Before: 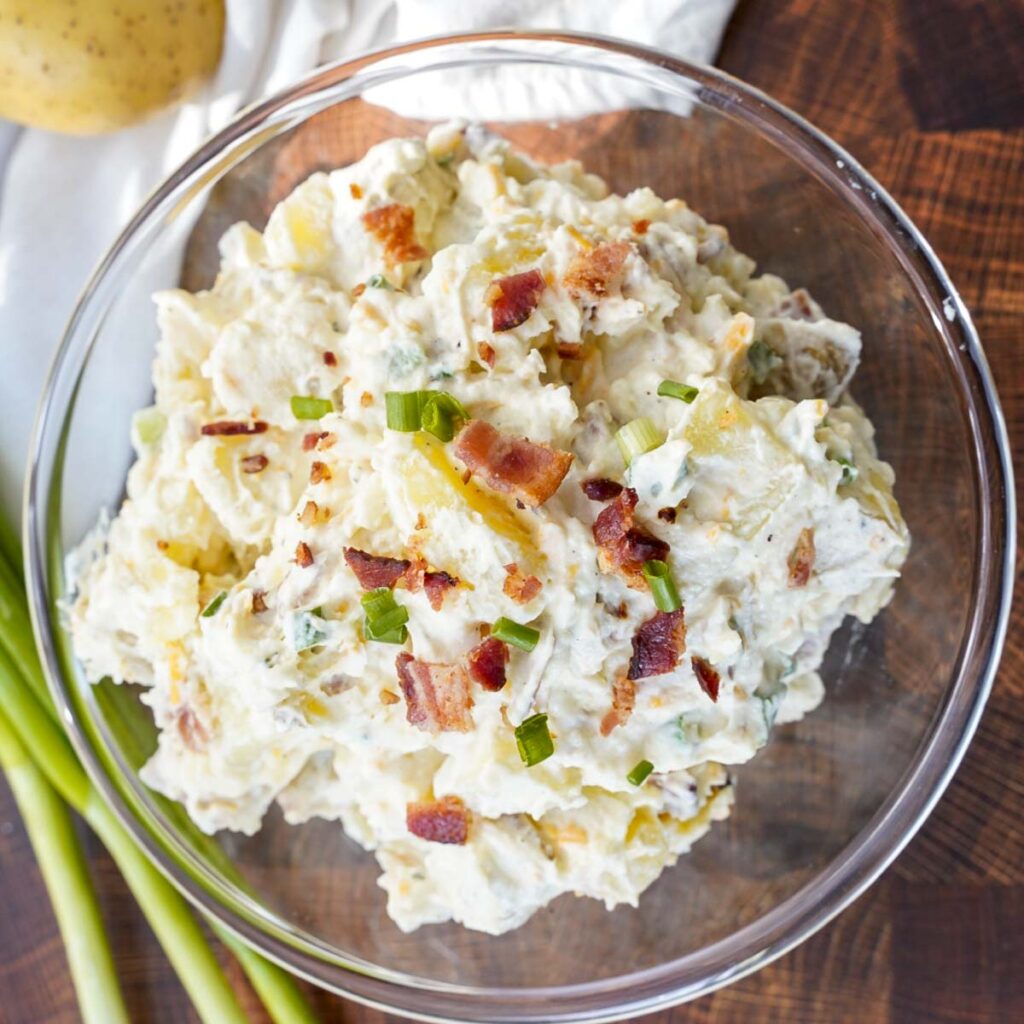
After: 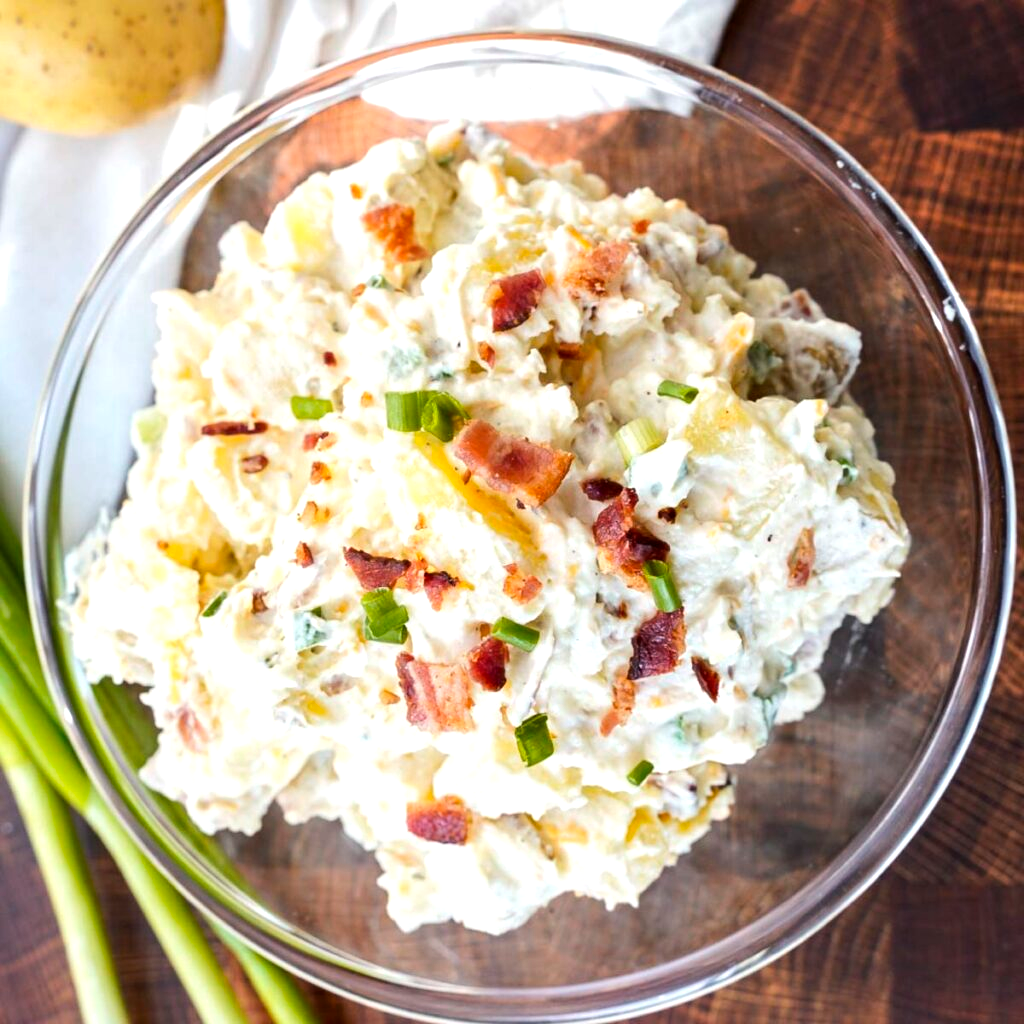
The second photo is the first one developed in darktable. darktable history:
exposure: exposure -0.01 EV, compensate highlight preservation false
tone equalizer: -8 EV -0.417 EV, -7 EV -0.389 EV, -6 EV -0.333 EV, -5 EV -0.222 EV, -3 EV 0.222 EV, -2 EV 0.333 EV, -1 EV 0.389 EV, +0 EV 0.417 EV, edges refinement/feathering 500, mask exposure compensation -1.57 EV, preserve details no
